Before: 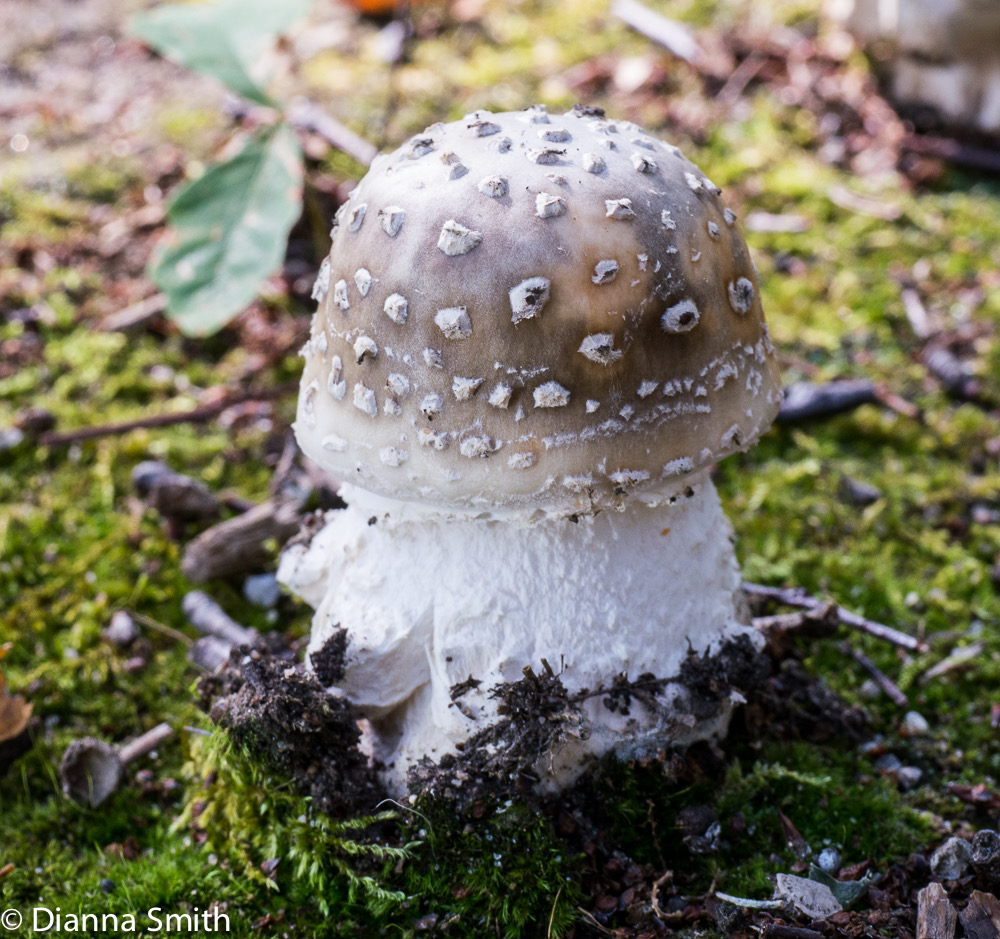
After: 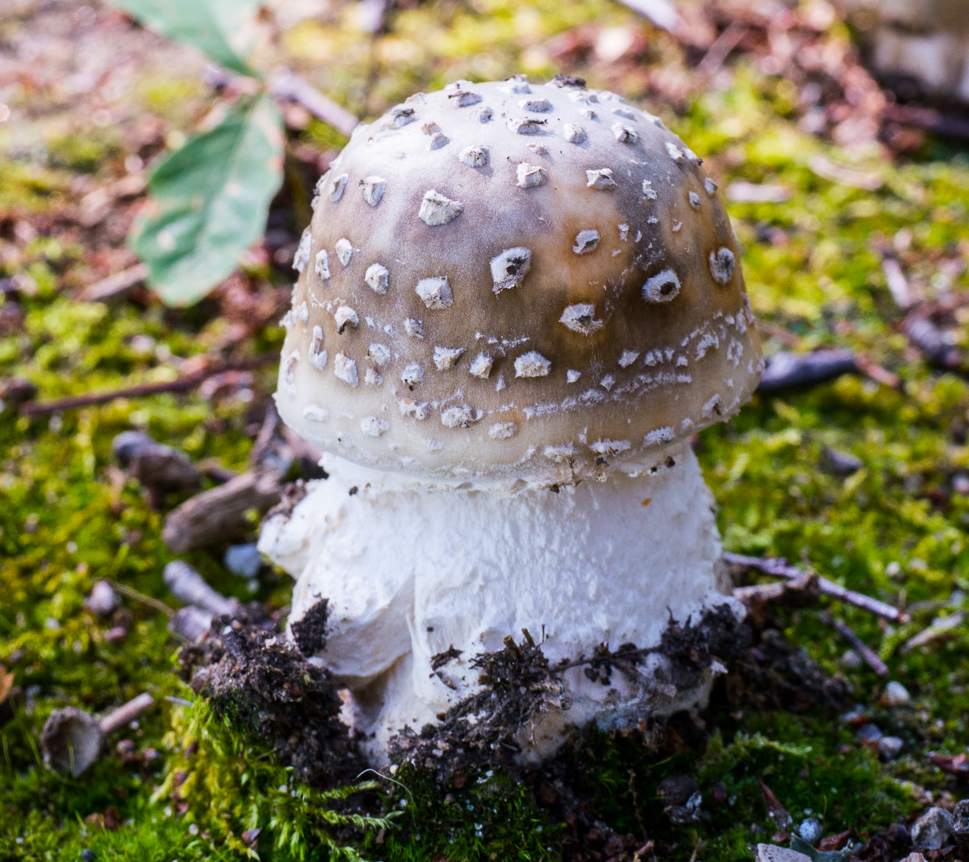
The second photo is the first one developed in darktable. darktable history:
crop: left 1.964%, top 3.251%, right 1.122%, bottom 4.933%
color balance rgb: perceptual saturation grading › global saturation 25%, global vibrance 20%
